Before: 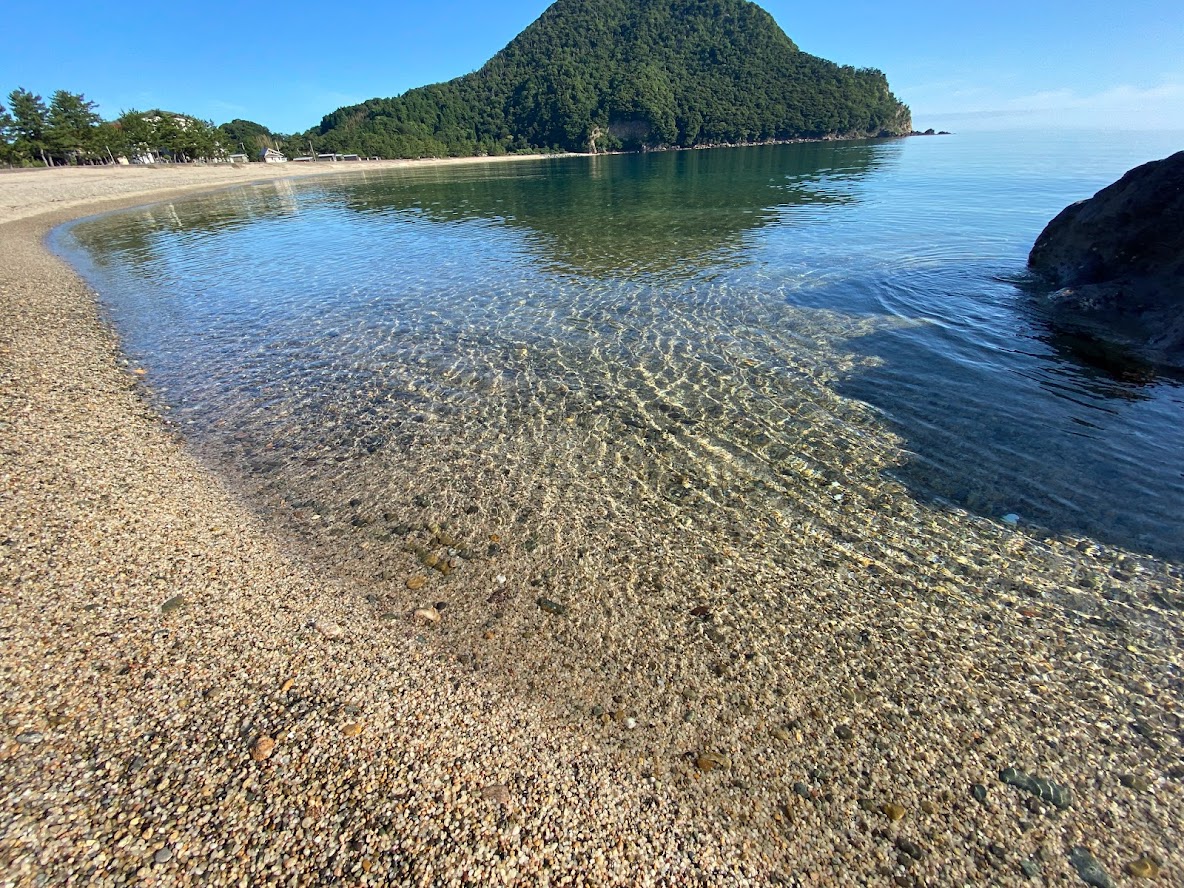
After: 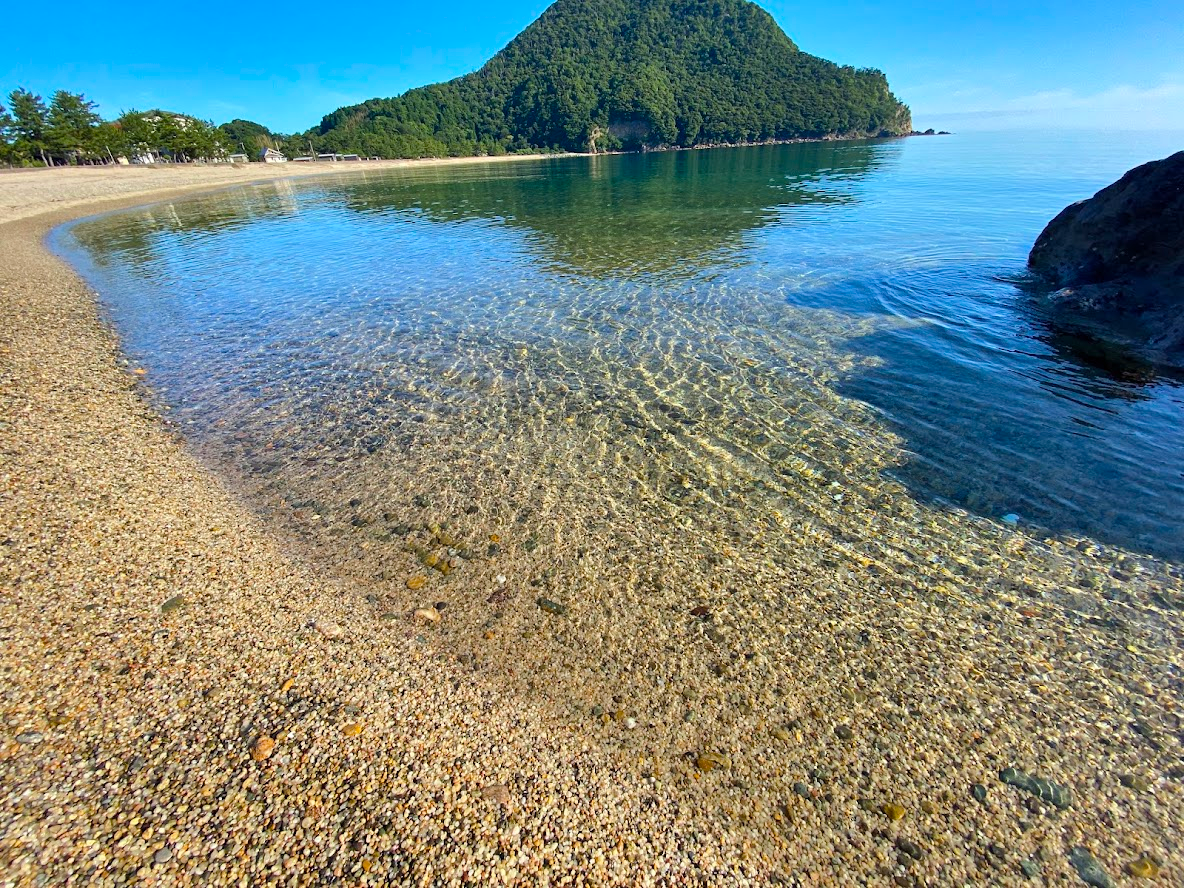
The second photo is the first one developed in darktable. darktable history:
shadows and highlights: shadows 32.83, highlights -47.7, soften with gaussian
color balance rgb: perceptual saturation grading › global saturation 25%, perceptual brilliance grading › mid-tones 10%, perceptual brilliance grading › shadows 15%, global vibrance 20%
